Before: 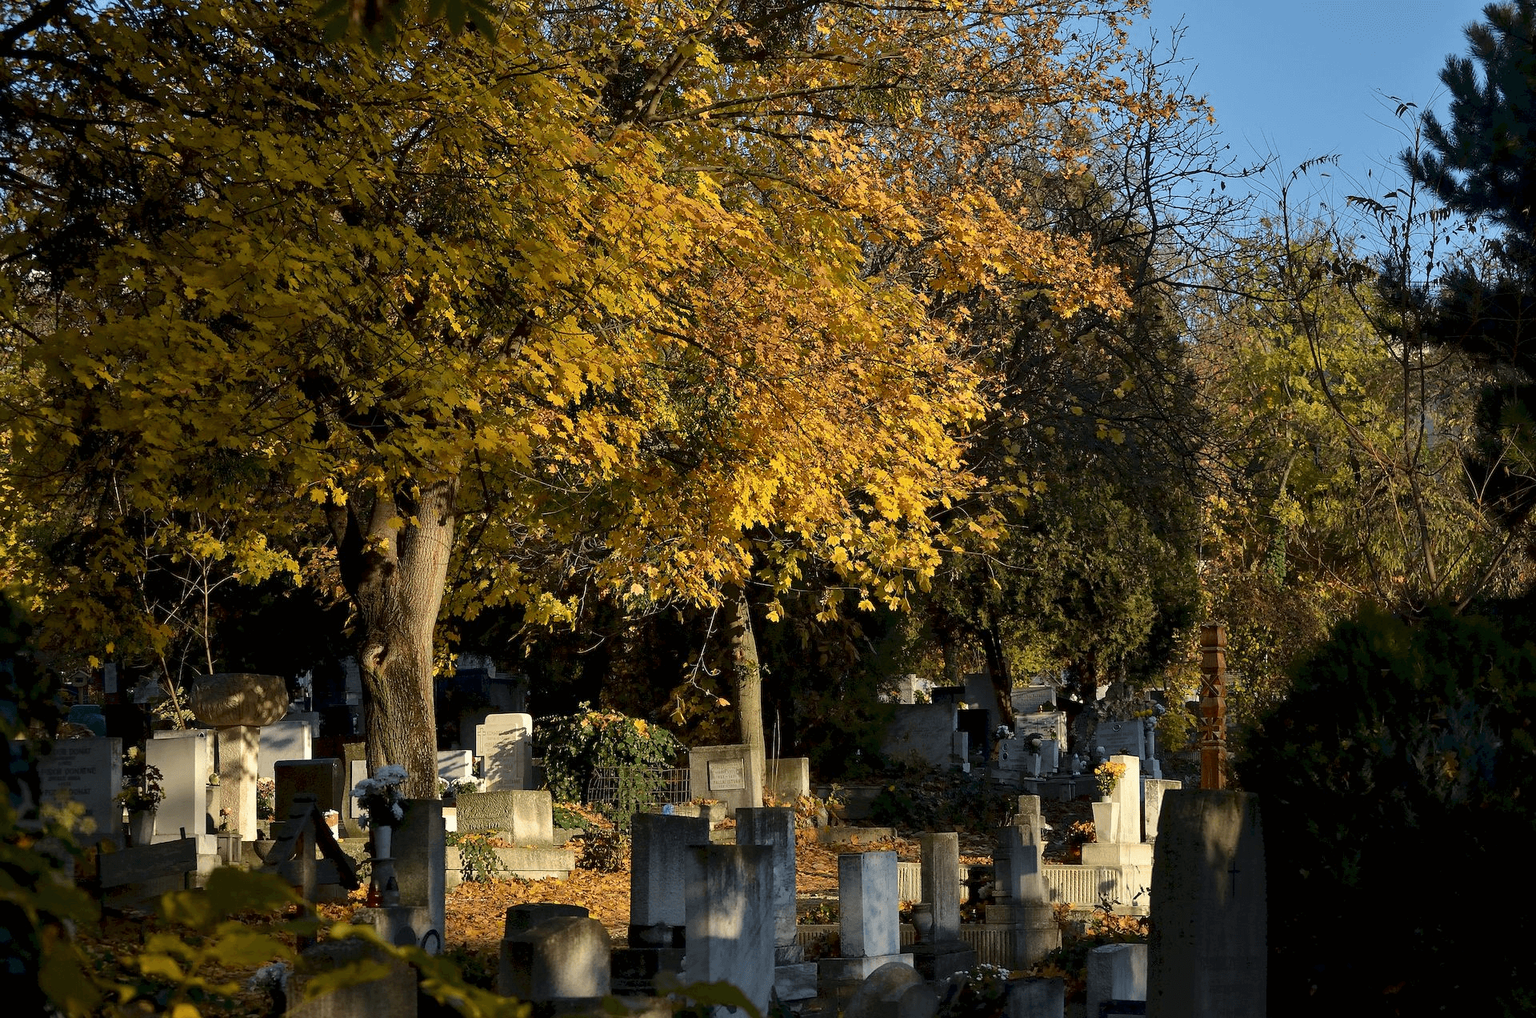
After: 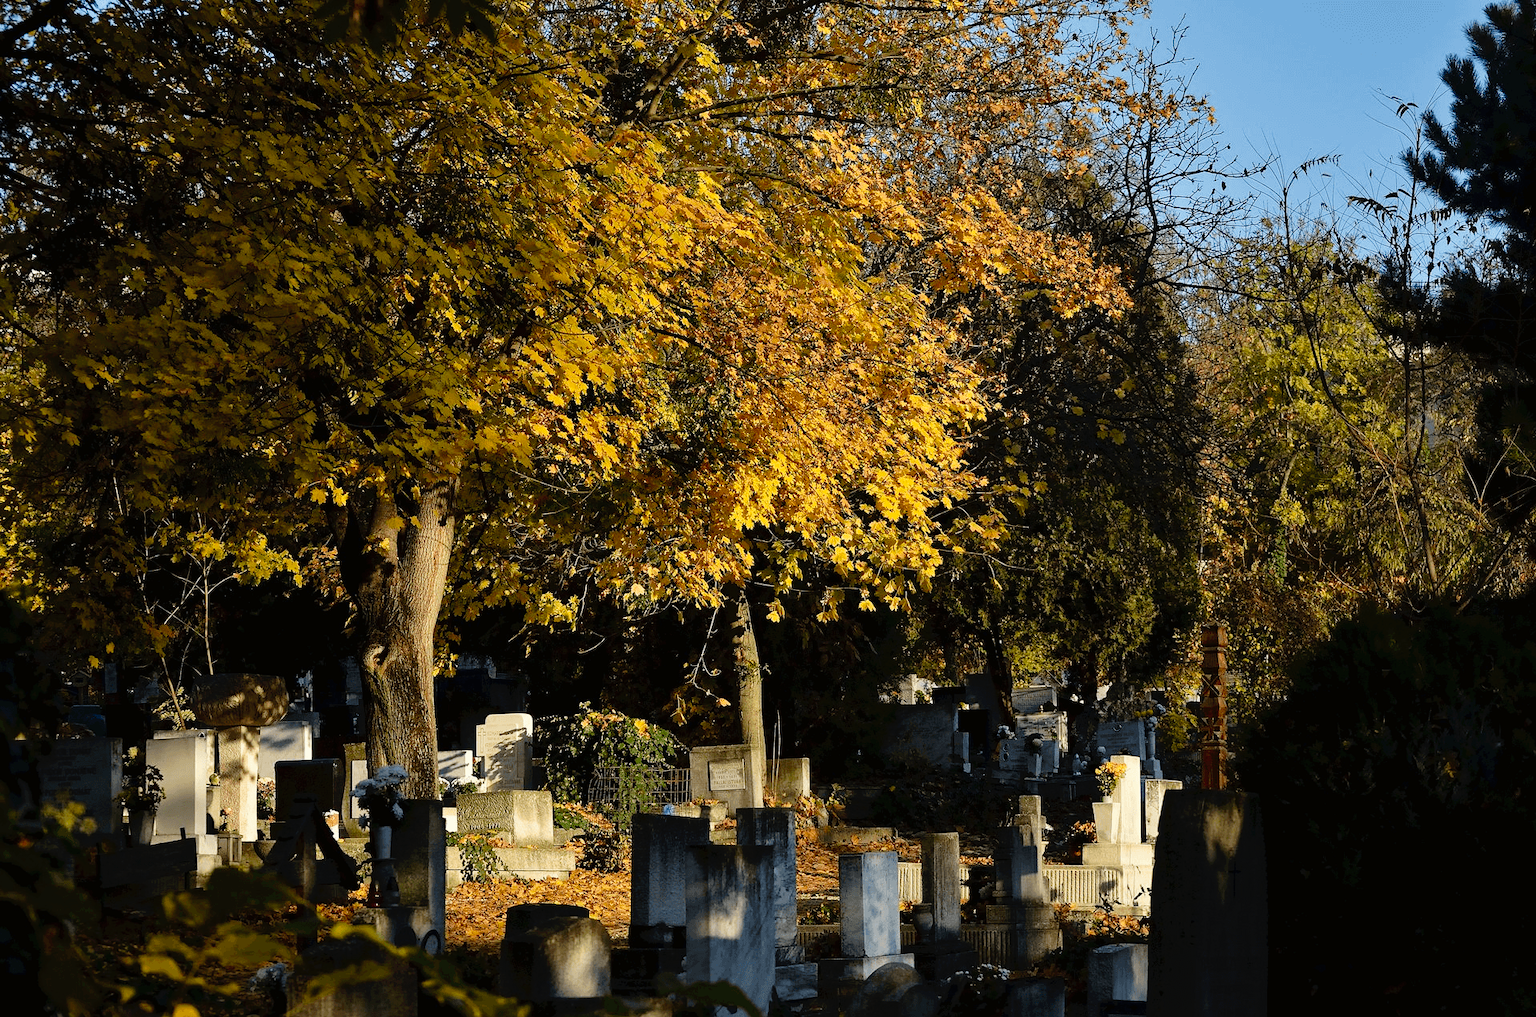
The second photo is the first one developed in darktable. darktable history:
tone curve: curves: ch0 [(0, 0) (0.003, 0.007) (0.011, 0.01) (0.025, 0.018) (0.044, 0.028) (0.069, 0.034) (0.1, 0.04) (0.136, 0.051) (0.177, 0.104) (0.224, 0.161) (0.277, 0.234) (0.335, 0.316) (0.399, 0.41) (0.468, 0.487) (0.543, 0.577) (0.623, 0.679) (0.709, 0.769) (0.801, 0.854) (0.898, 0.922) (1, 1)], preserve colors none
